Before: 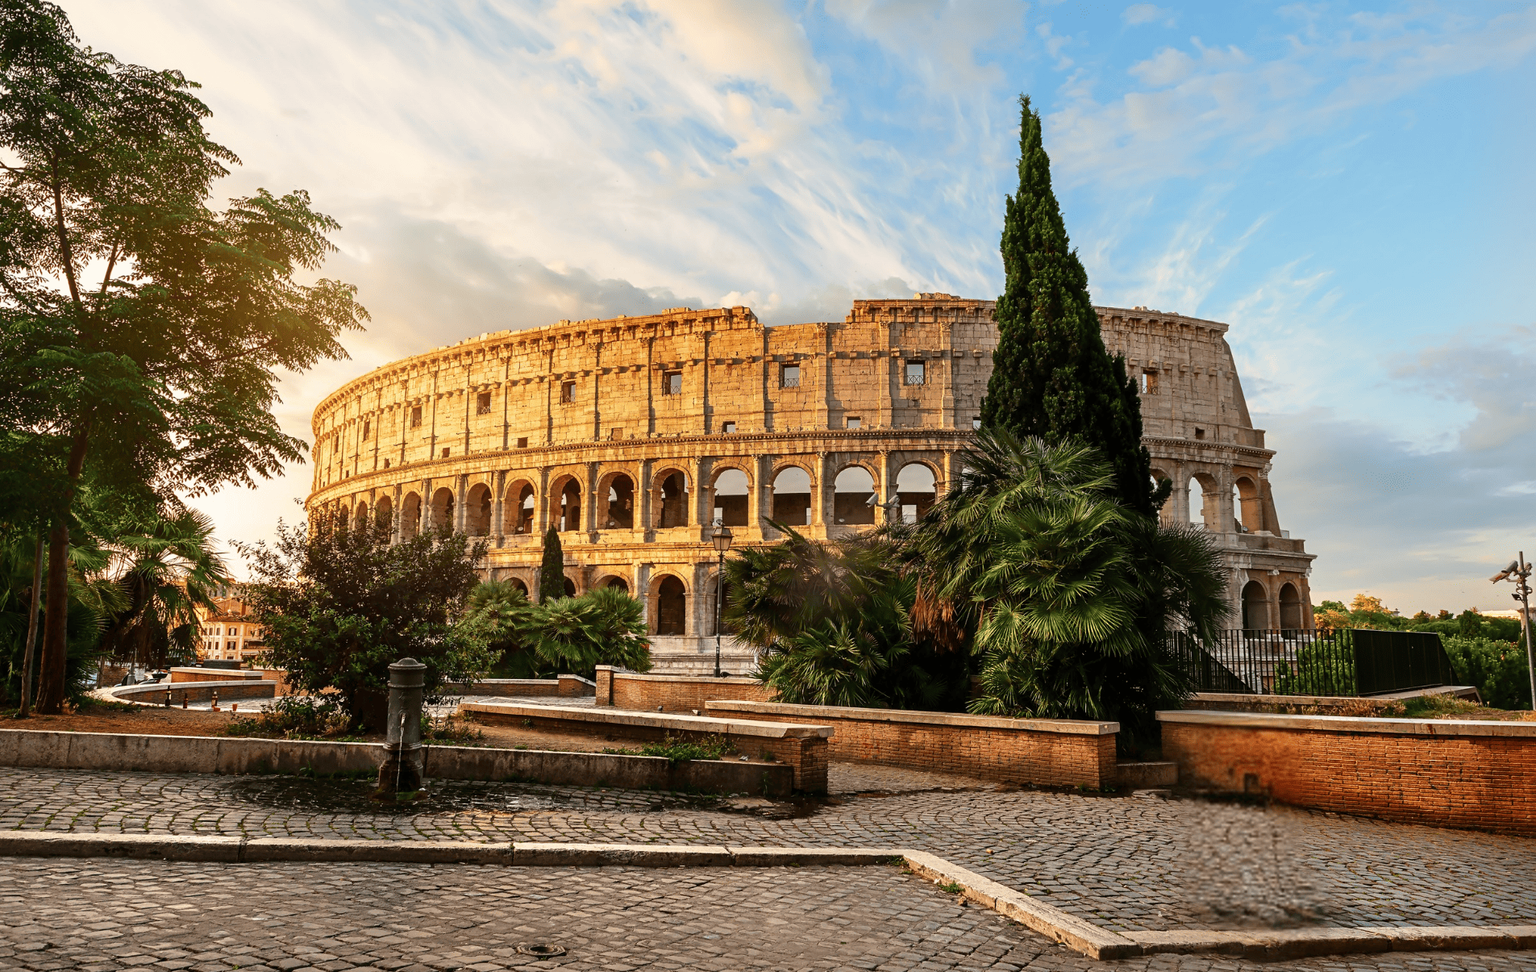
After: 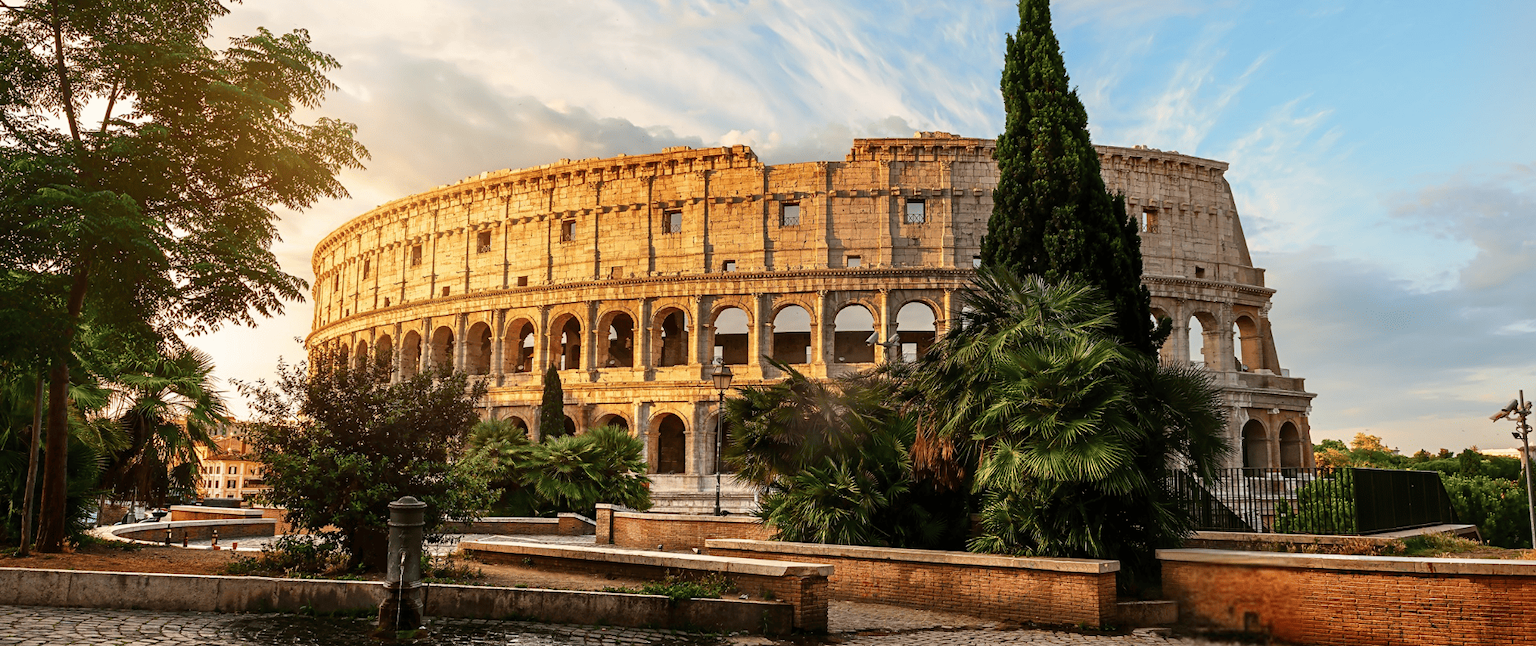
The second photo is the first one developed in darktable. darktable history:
crop: top 16.639%, bottom 16.756%
